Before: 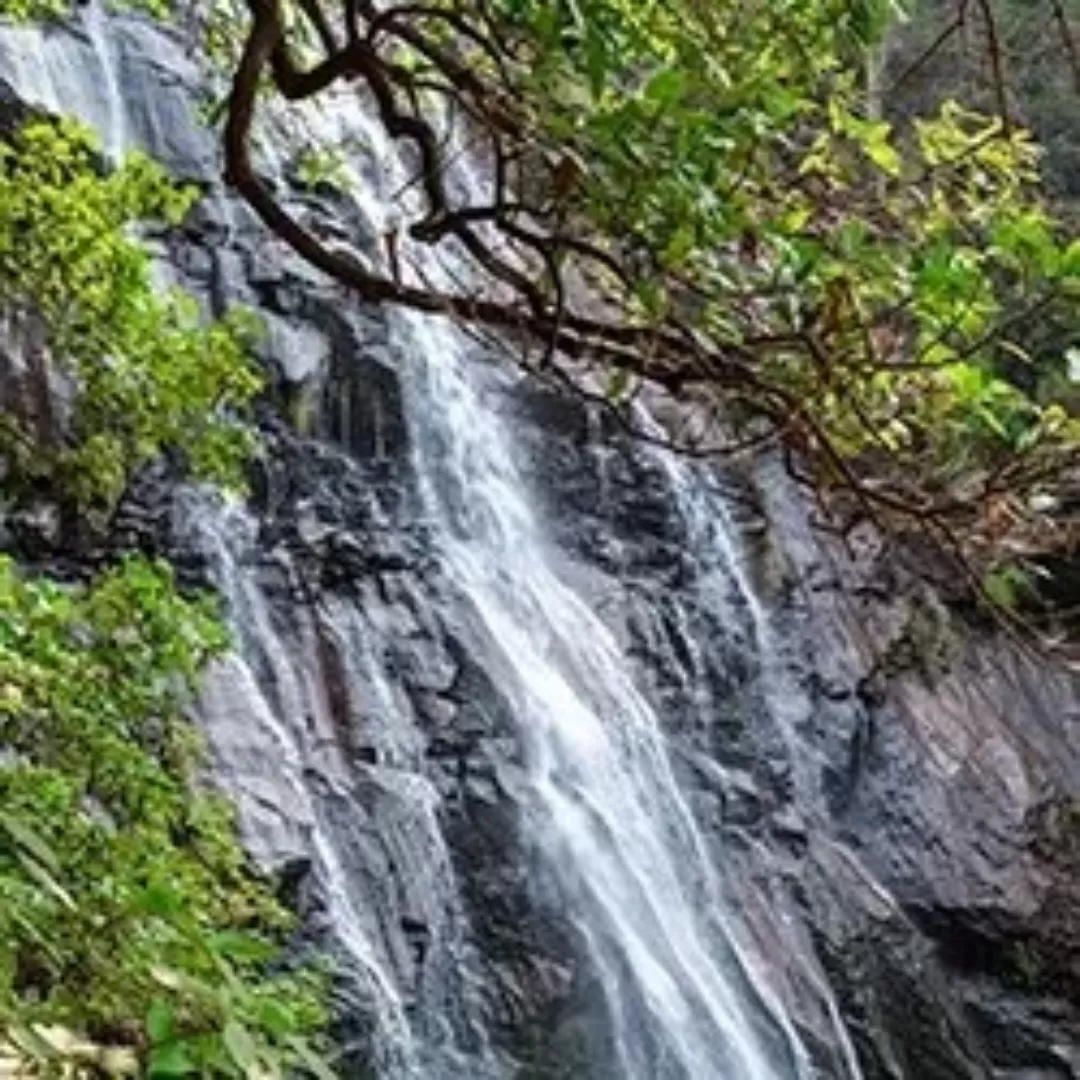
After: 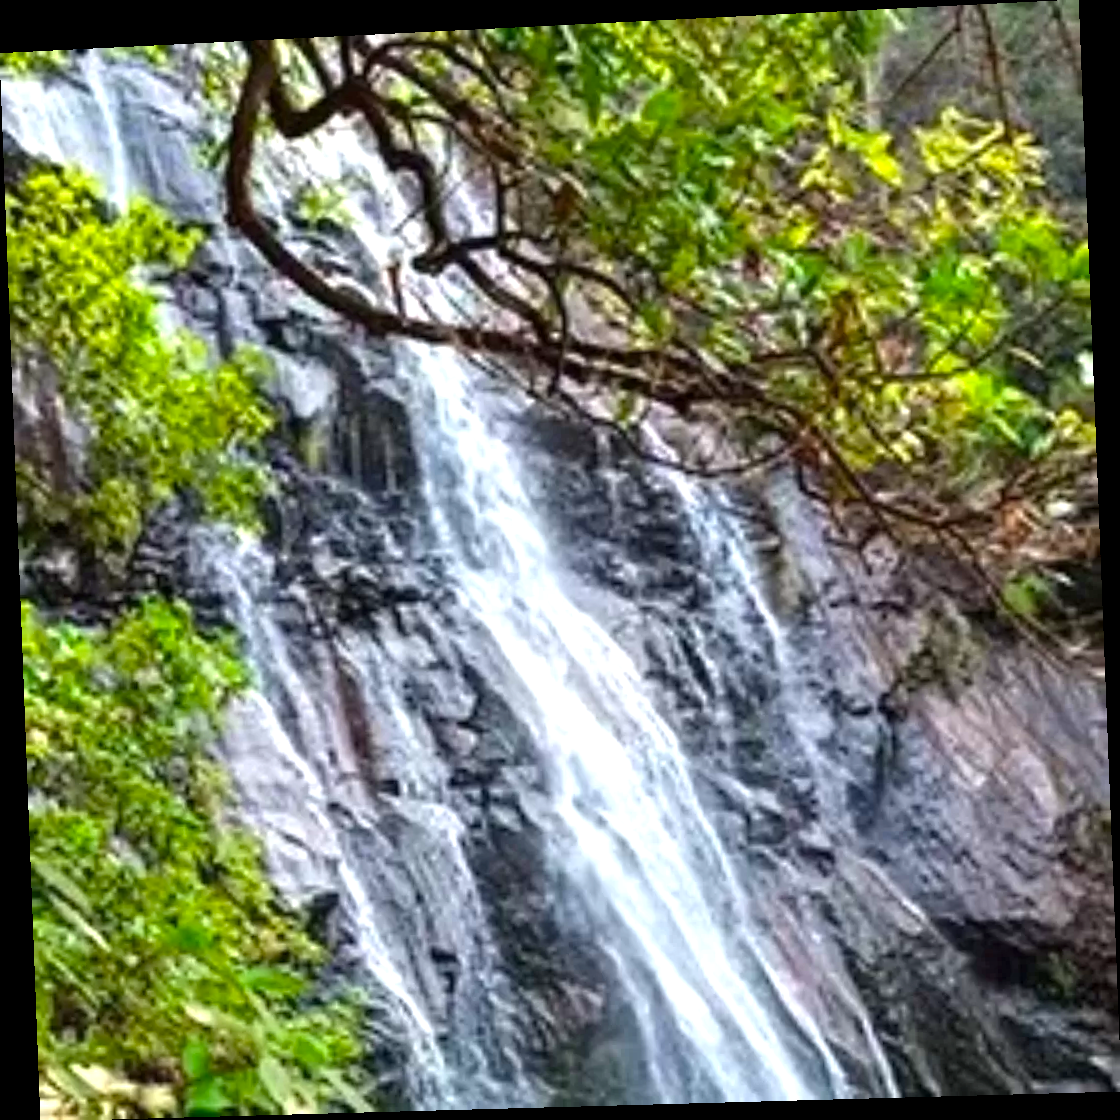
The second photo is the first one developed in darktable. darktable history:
color balance rgb: perceptual saturation grading › global saturation 20%, global vibrance 20%
rotate and perspective: rotation -2.22°, lens shift (horizontal) -0.022, automatic cropping off
exposure: exposure 0.6 EV, compensate highlight preservation false
